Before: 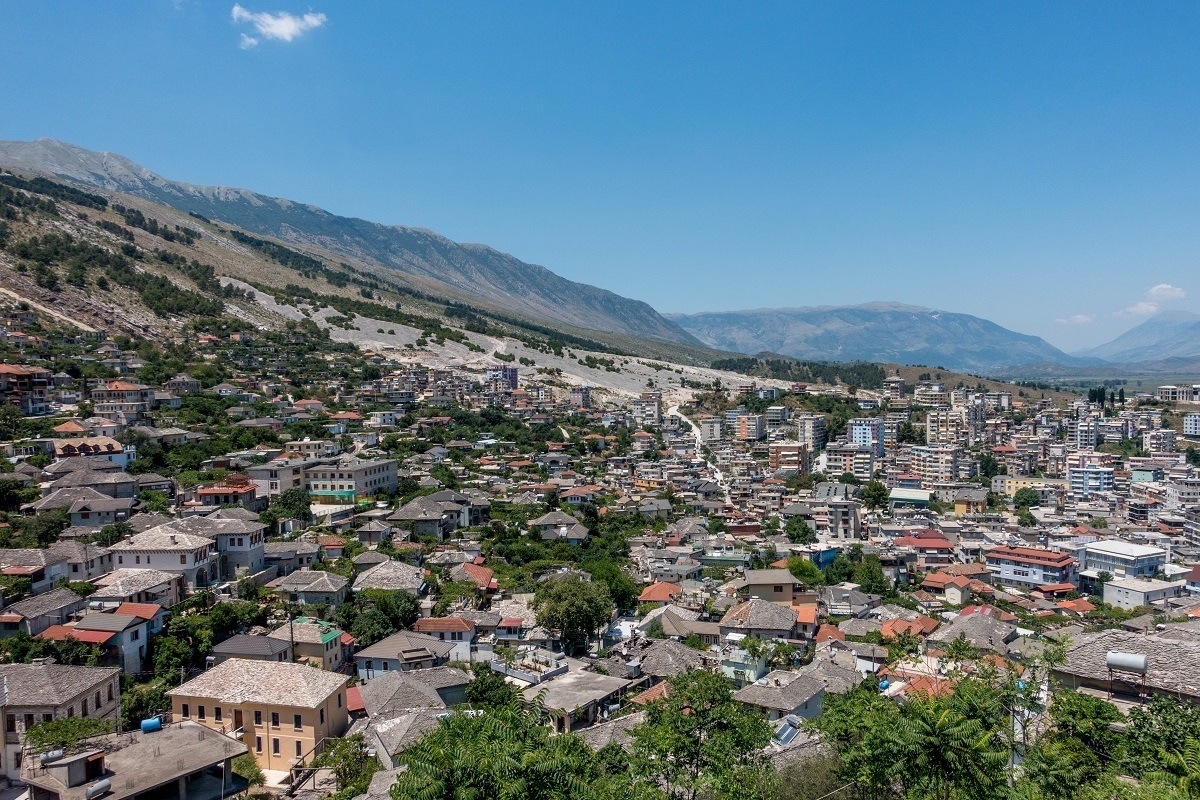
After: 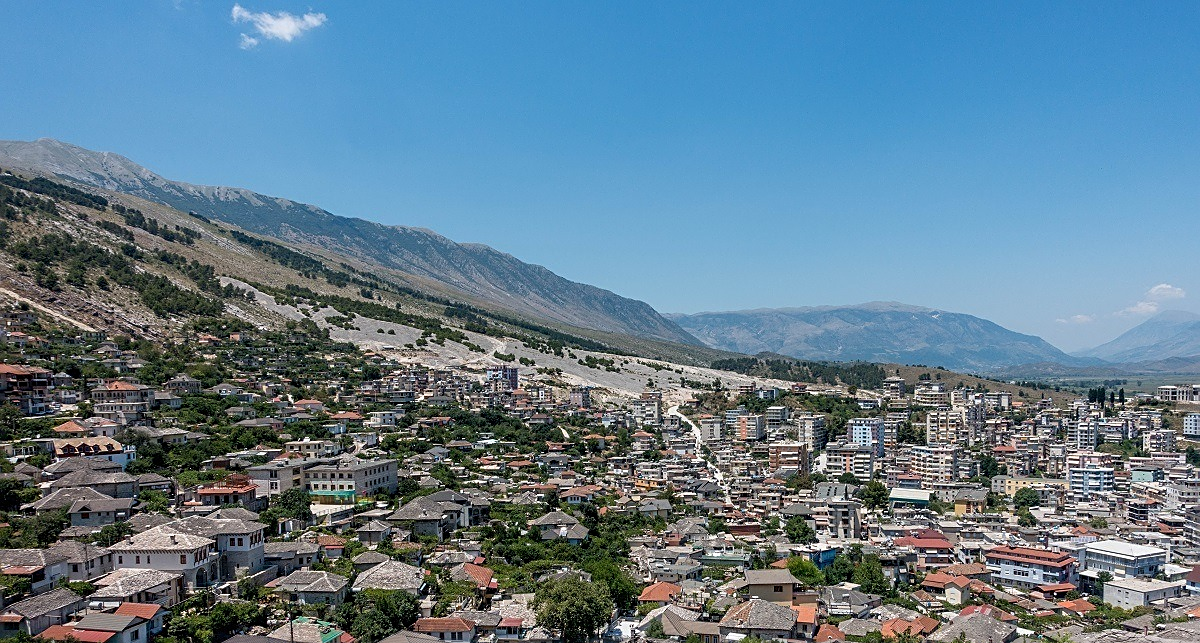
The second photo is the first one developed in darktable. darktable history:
sharpen: on, module defaults
crop: bottom 19.592%
